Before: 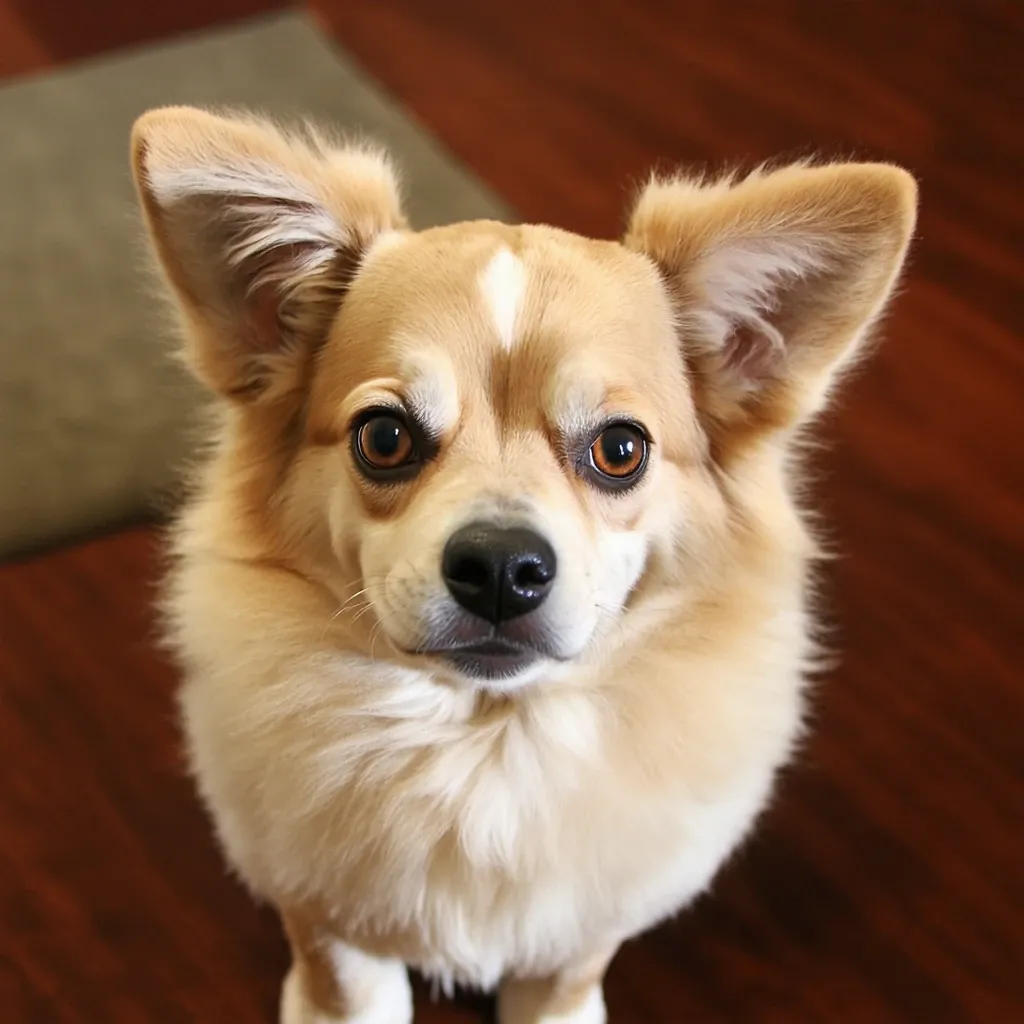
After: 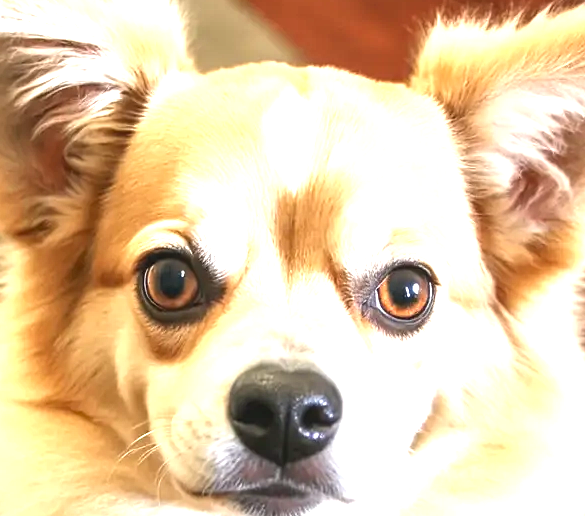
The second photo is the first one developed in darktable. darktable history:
exposure: black level correction 0, exposure 1.388 EV, compensate exposure bias true, compensate highlight preservation false
local contrast: on, module defaults
crop: left 20.932%, top 15.471%, right 21.848%, bottom 34.081%
contrast brightness saturation: contrast 0.05
